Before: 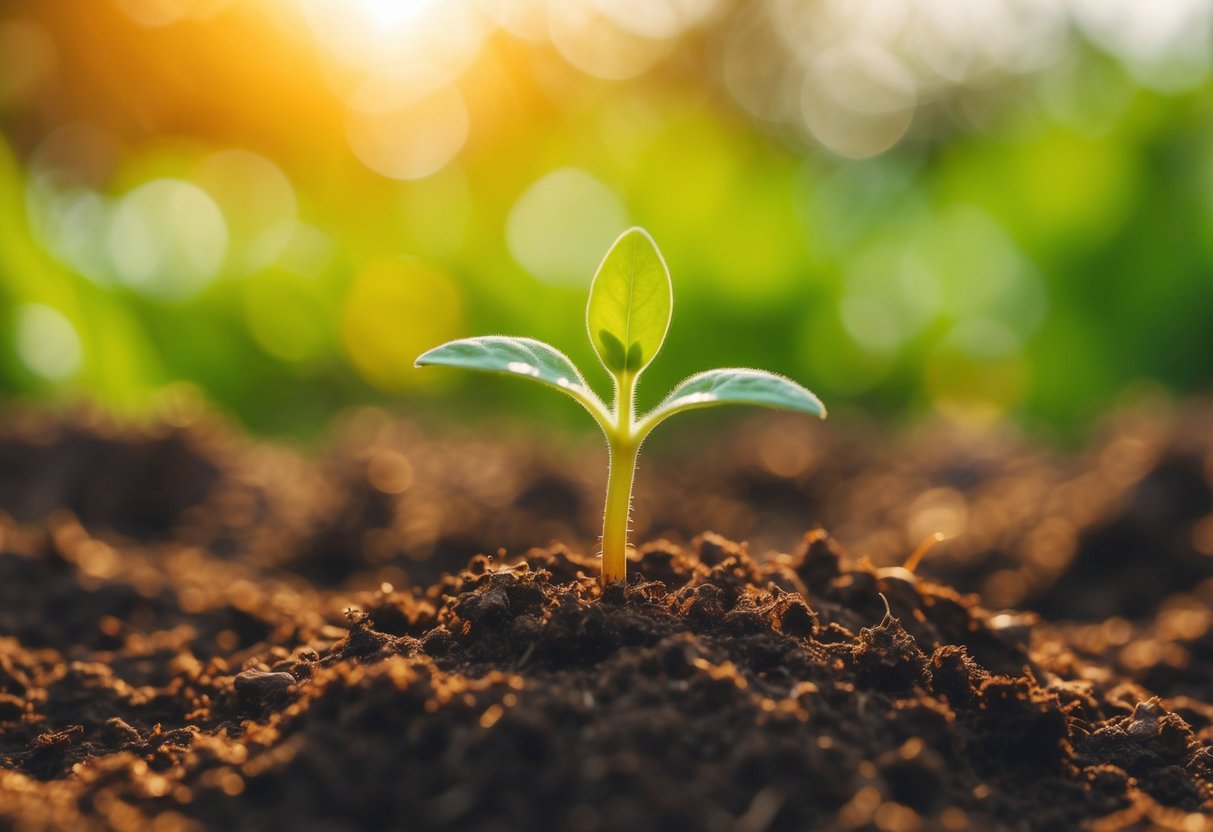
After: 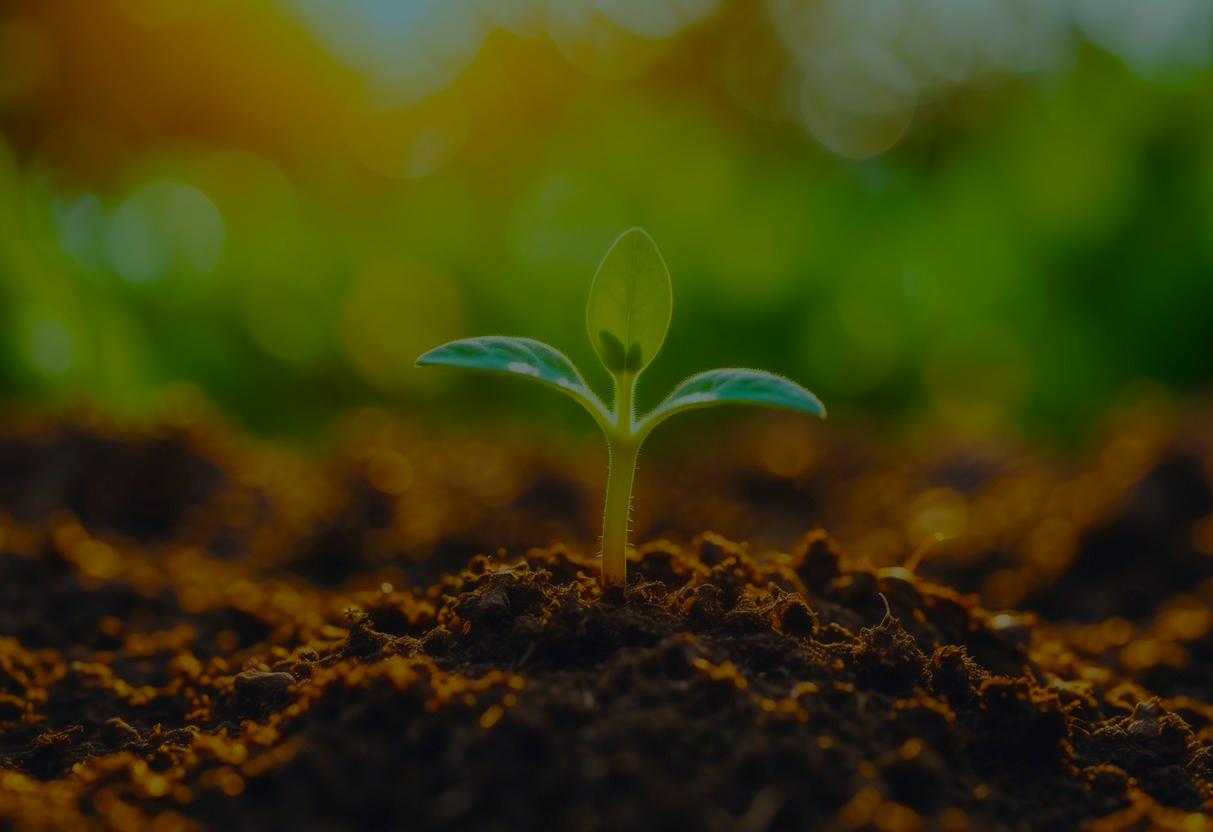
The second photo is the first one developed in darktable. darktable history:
color balance rgb: highlights gain › chroma 4.053%, highlights gain › hue 203.04°, linear chroma grading › global chroma 9.605%, perceptual saturation grading › global saturation 30.116%, perceptual brilliance grading › global brilliance -47.616%, global vibrance 30.016%
